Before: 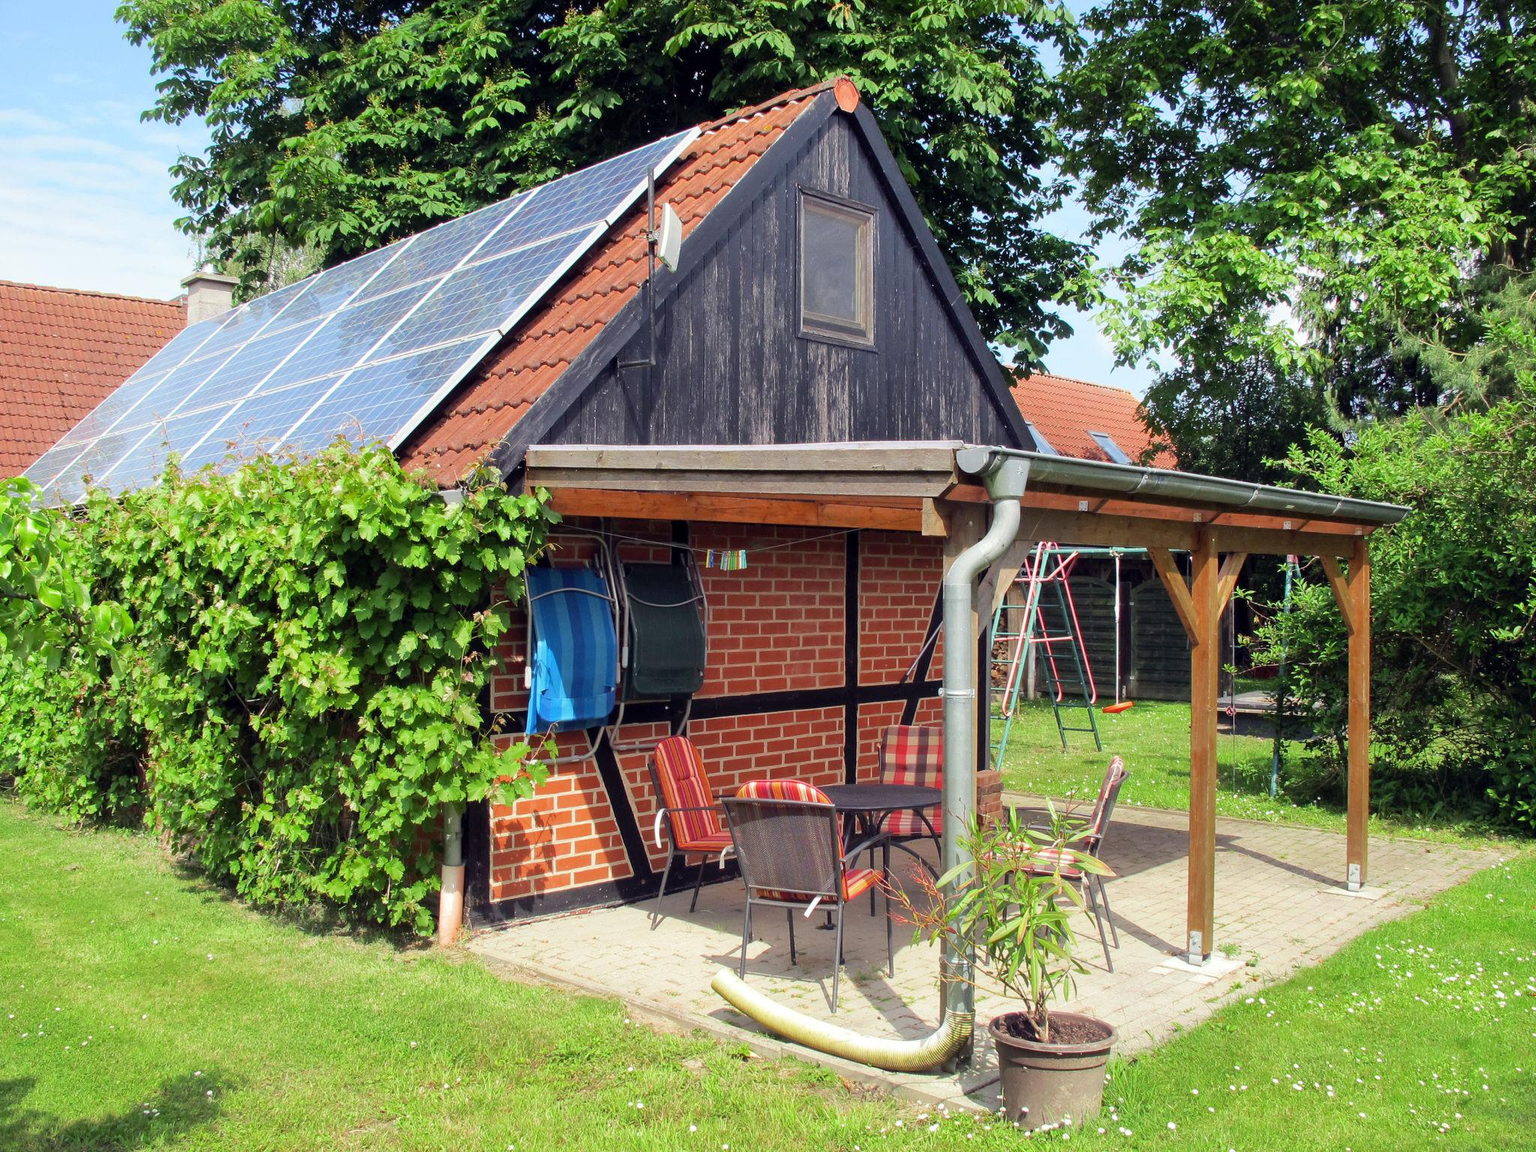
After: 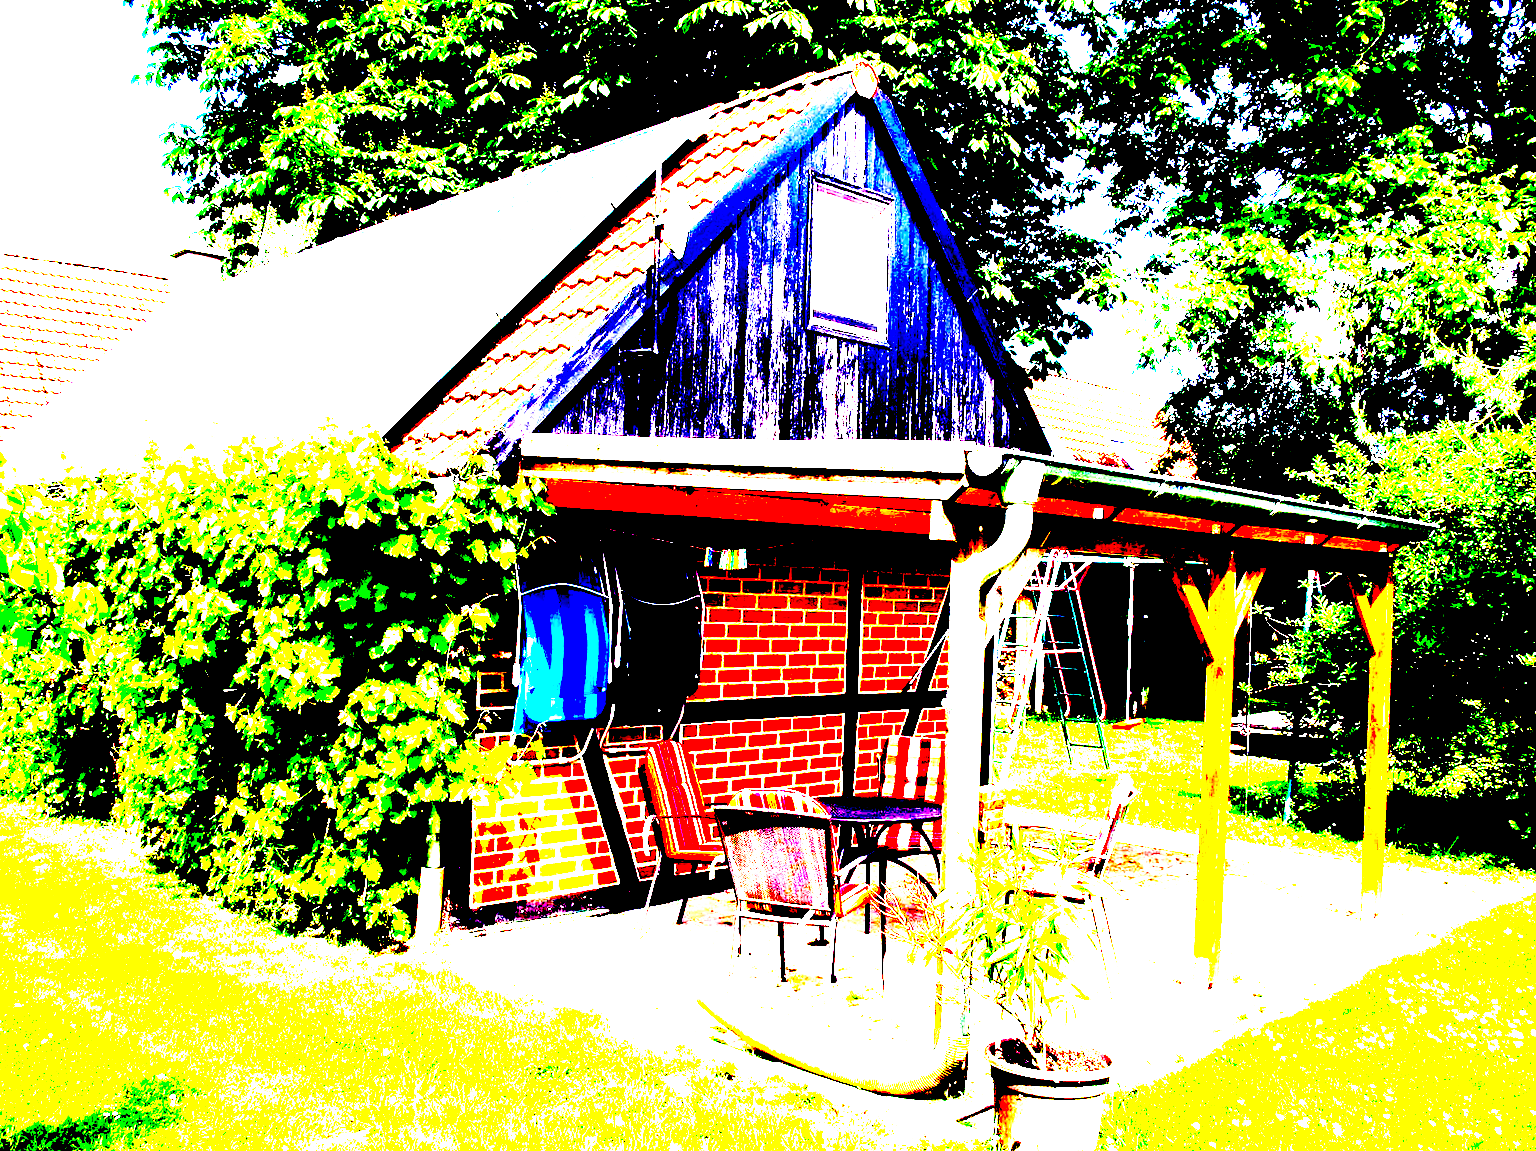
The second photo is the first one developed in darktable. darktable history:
crop and rotate: angle -1.69°
exposure: black level correction 0.1, exposure 3 EV, compensate highlight preservation false
